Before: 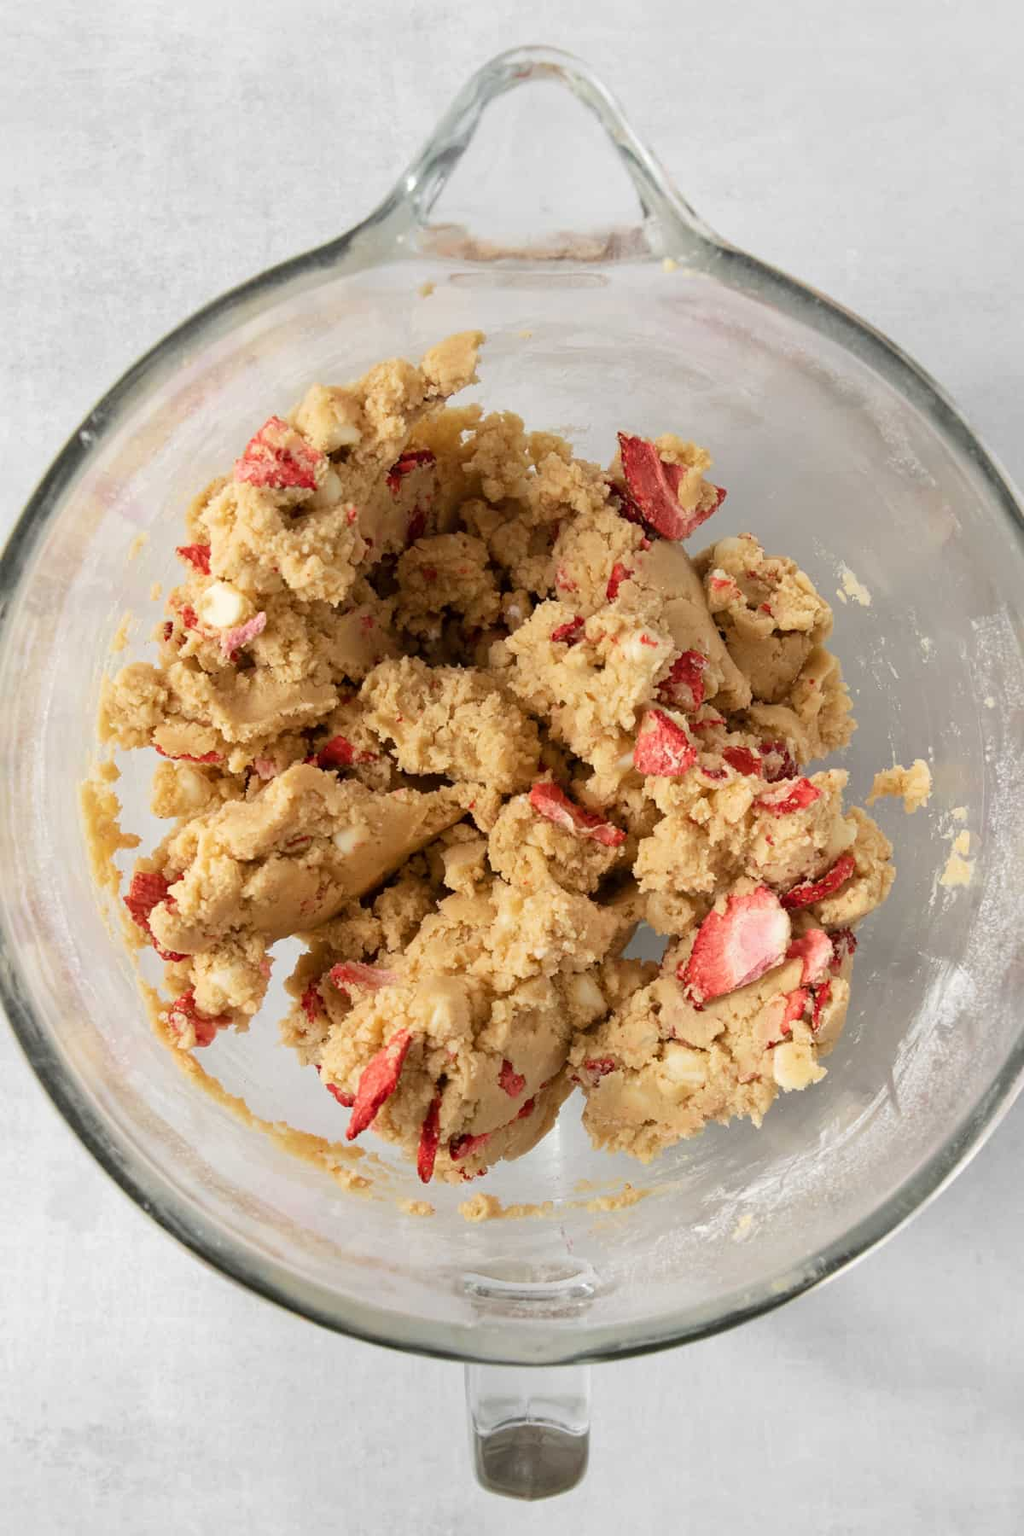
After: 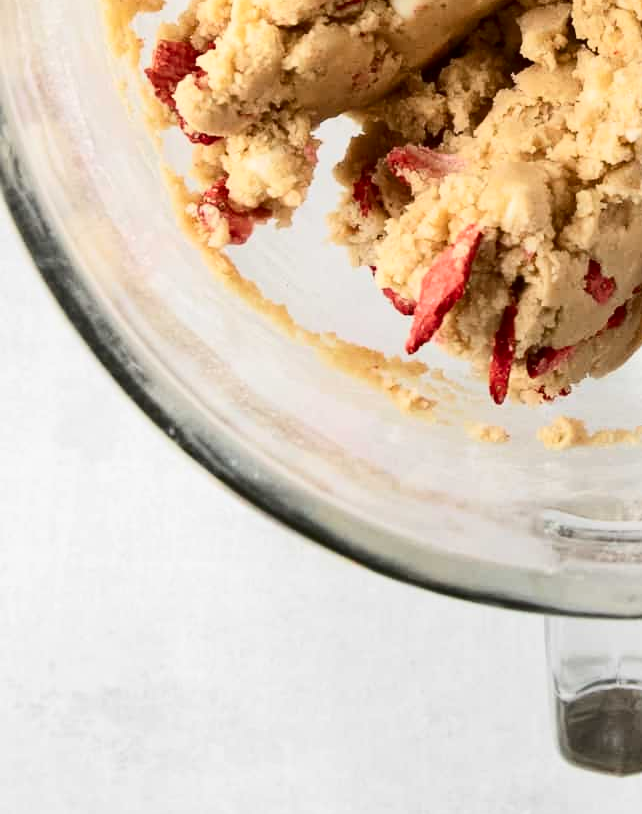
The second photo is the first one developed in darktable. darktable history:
crop and rotate: top 54.561%, right 46.483%, bottom 0.168%
contrast brightness saturation: contrast 0.28
